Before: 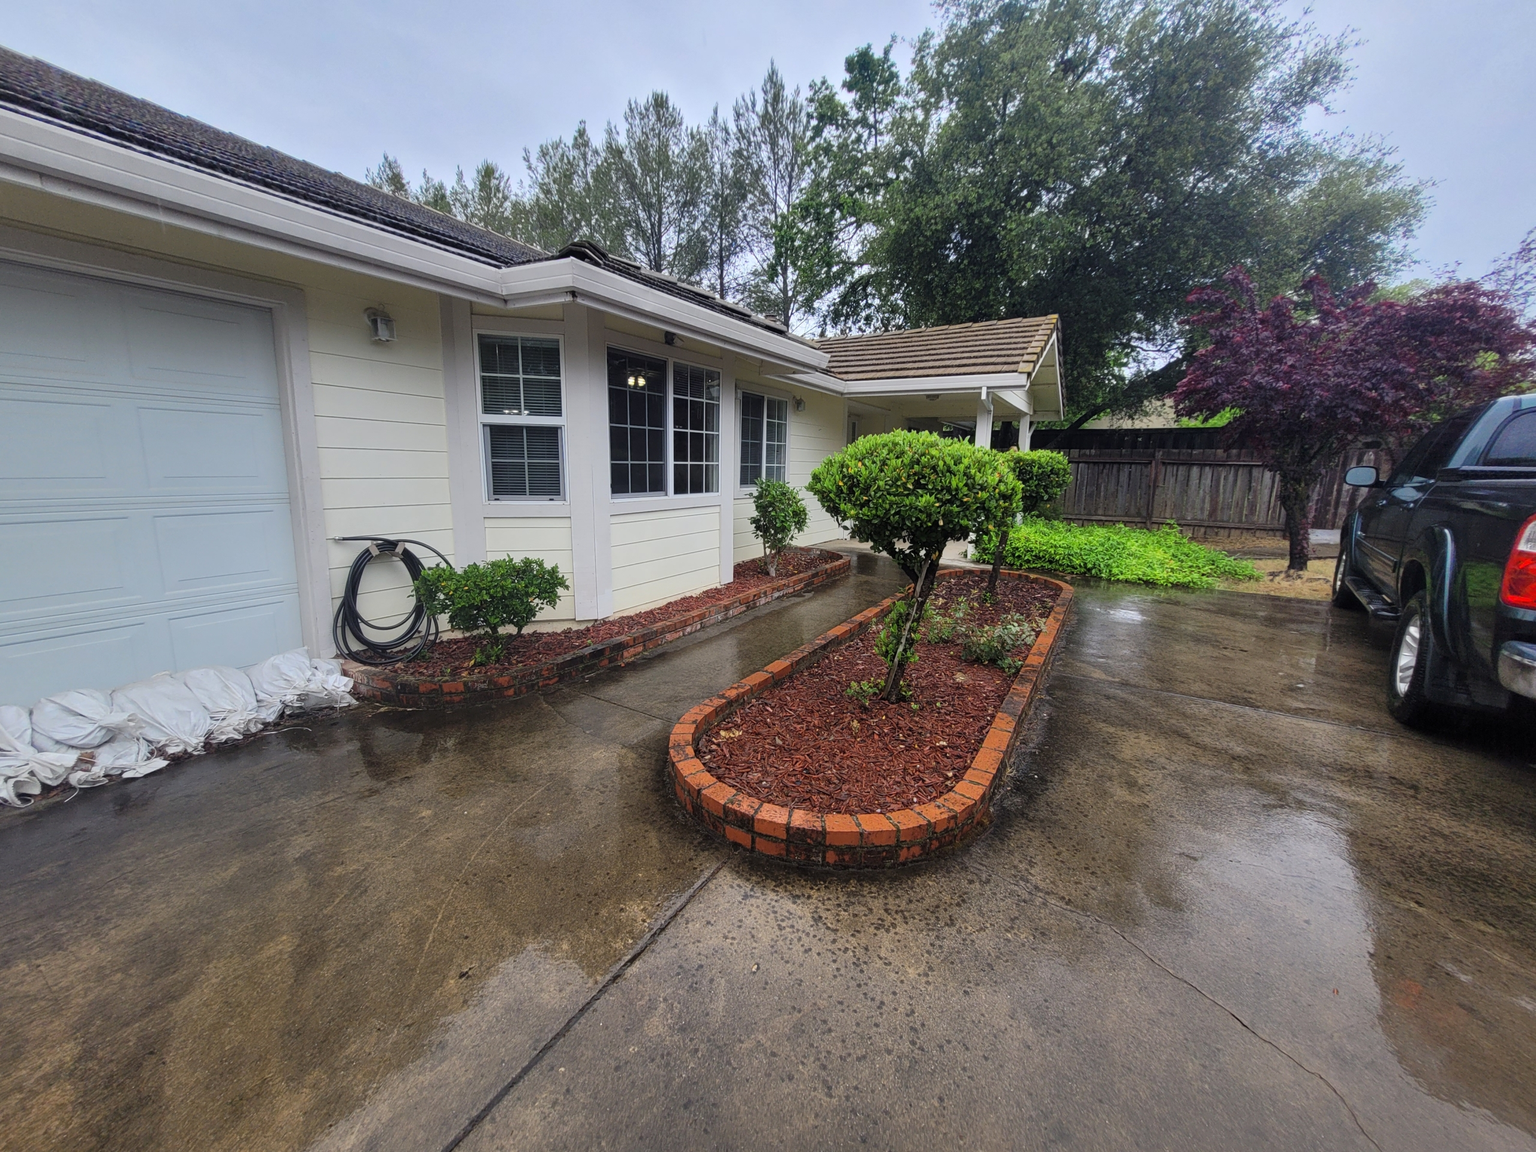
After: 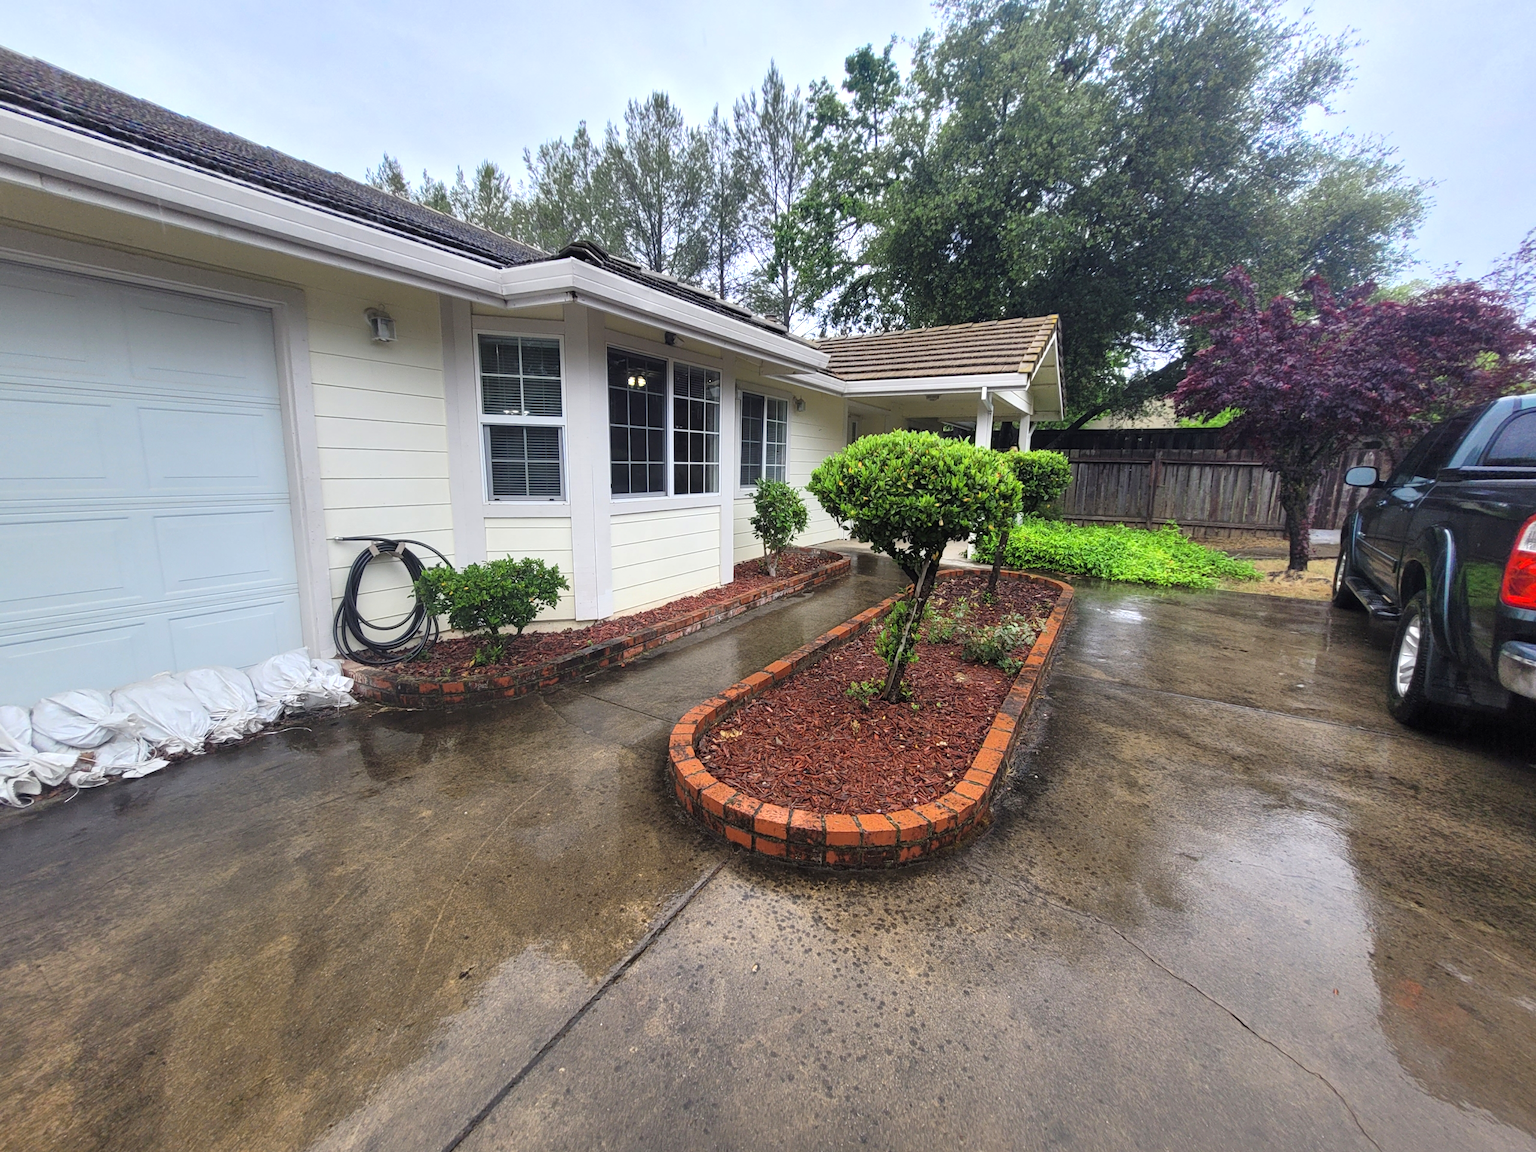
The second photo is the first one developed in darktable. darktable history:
tone equalizer: on, module defaults
exposure: black level correction 0, exposure 0.498 EV, compensate highlight preservation false
